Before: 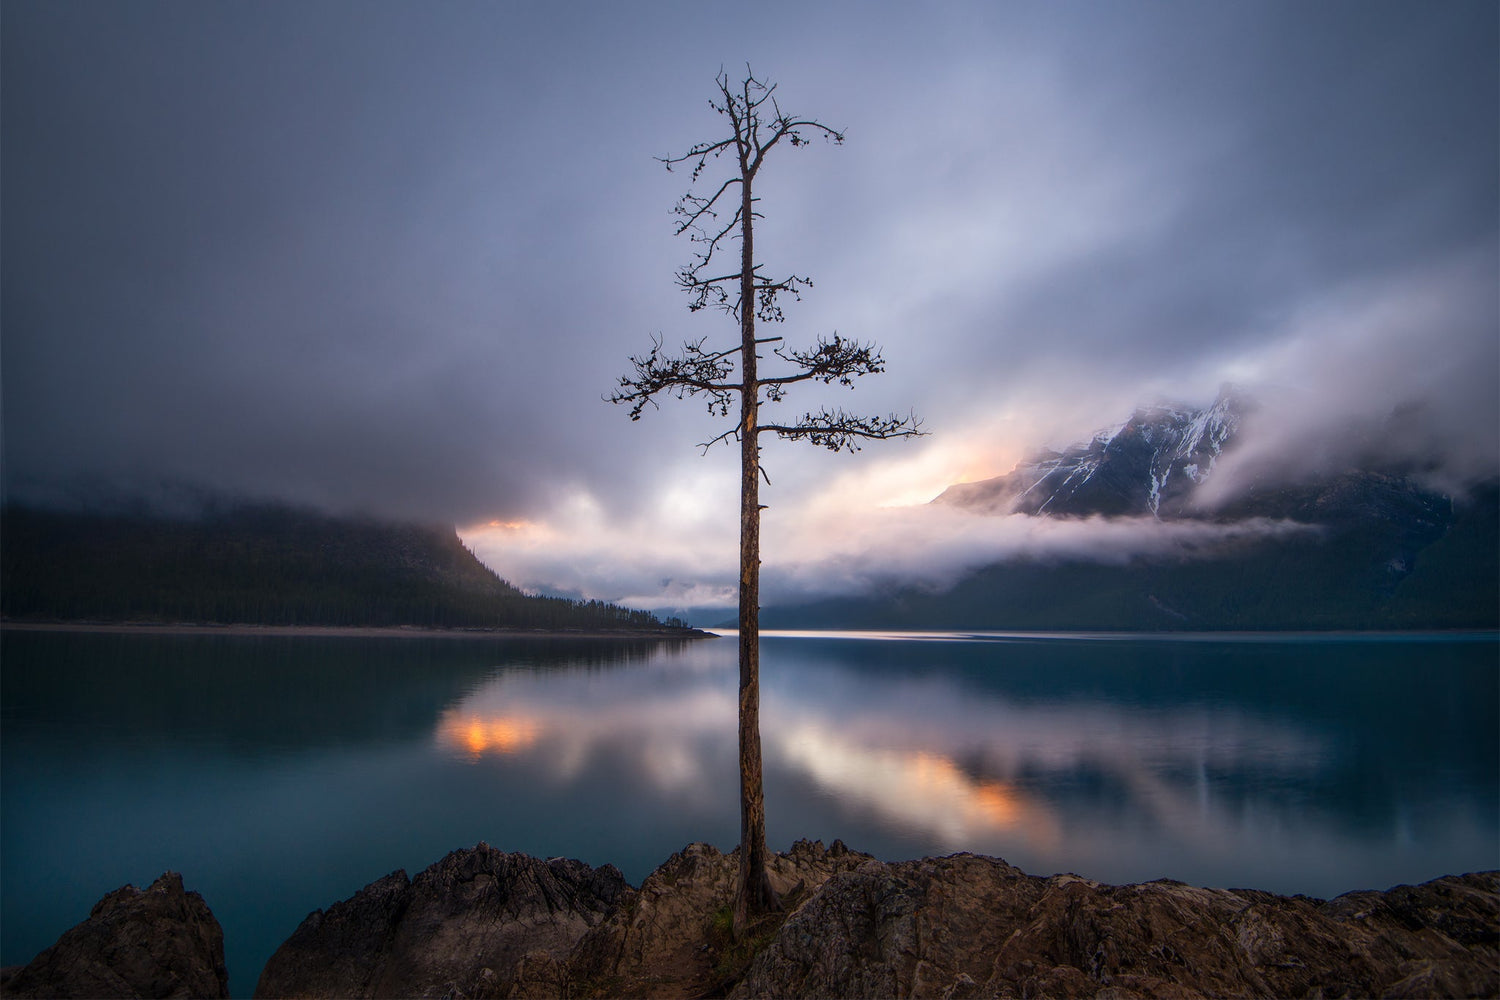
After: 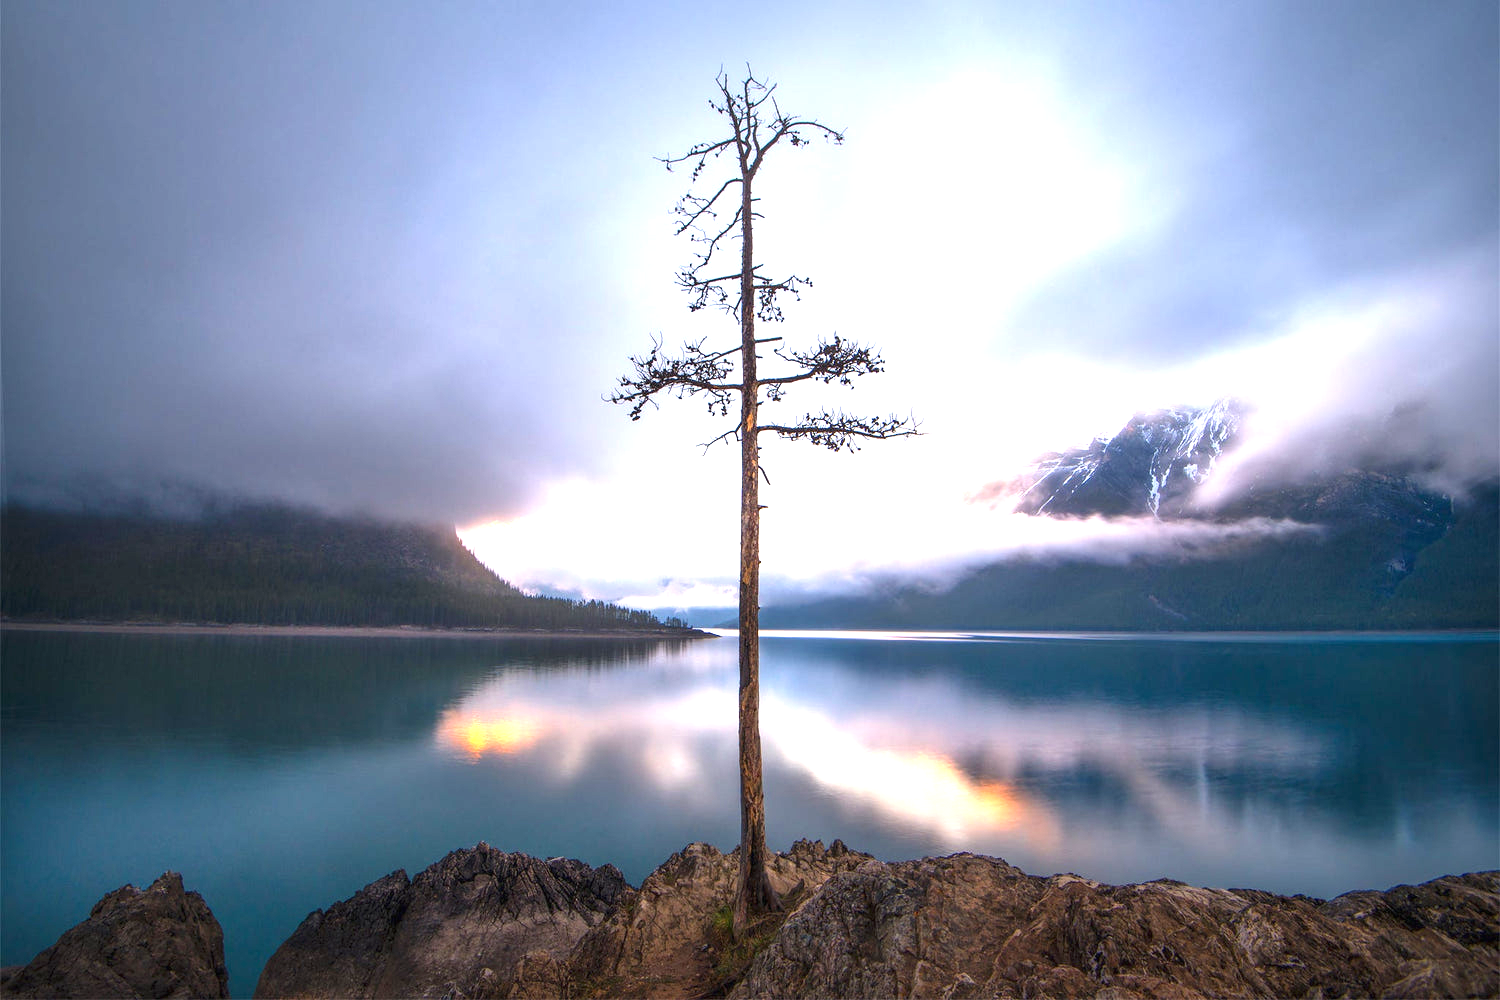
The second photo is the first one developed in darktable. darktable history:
exposure: black level correction 0, exposure 1.675 EV, compensate exposure bias true, compensate highlight preservation false
